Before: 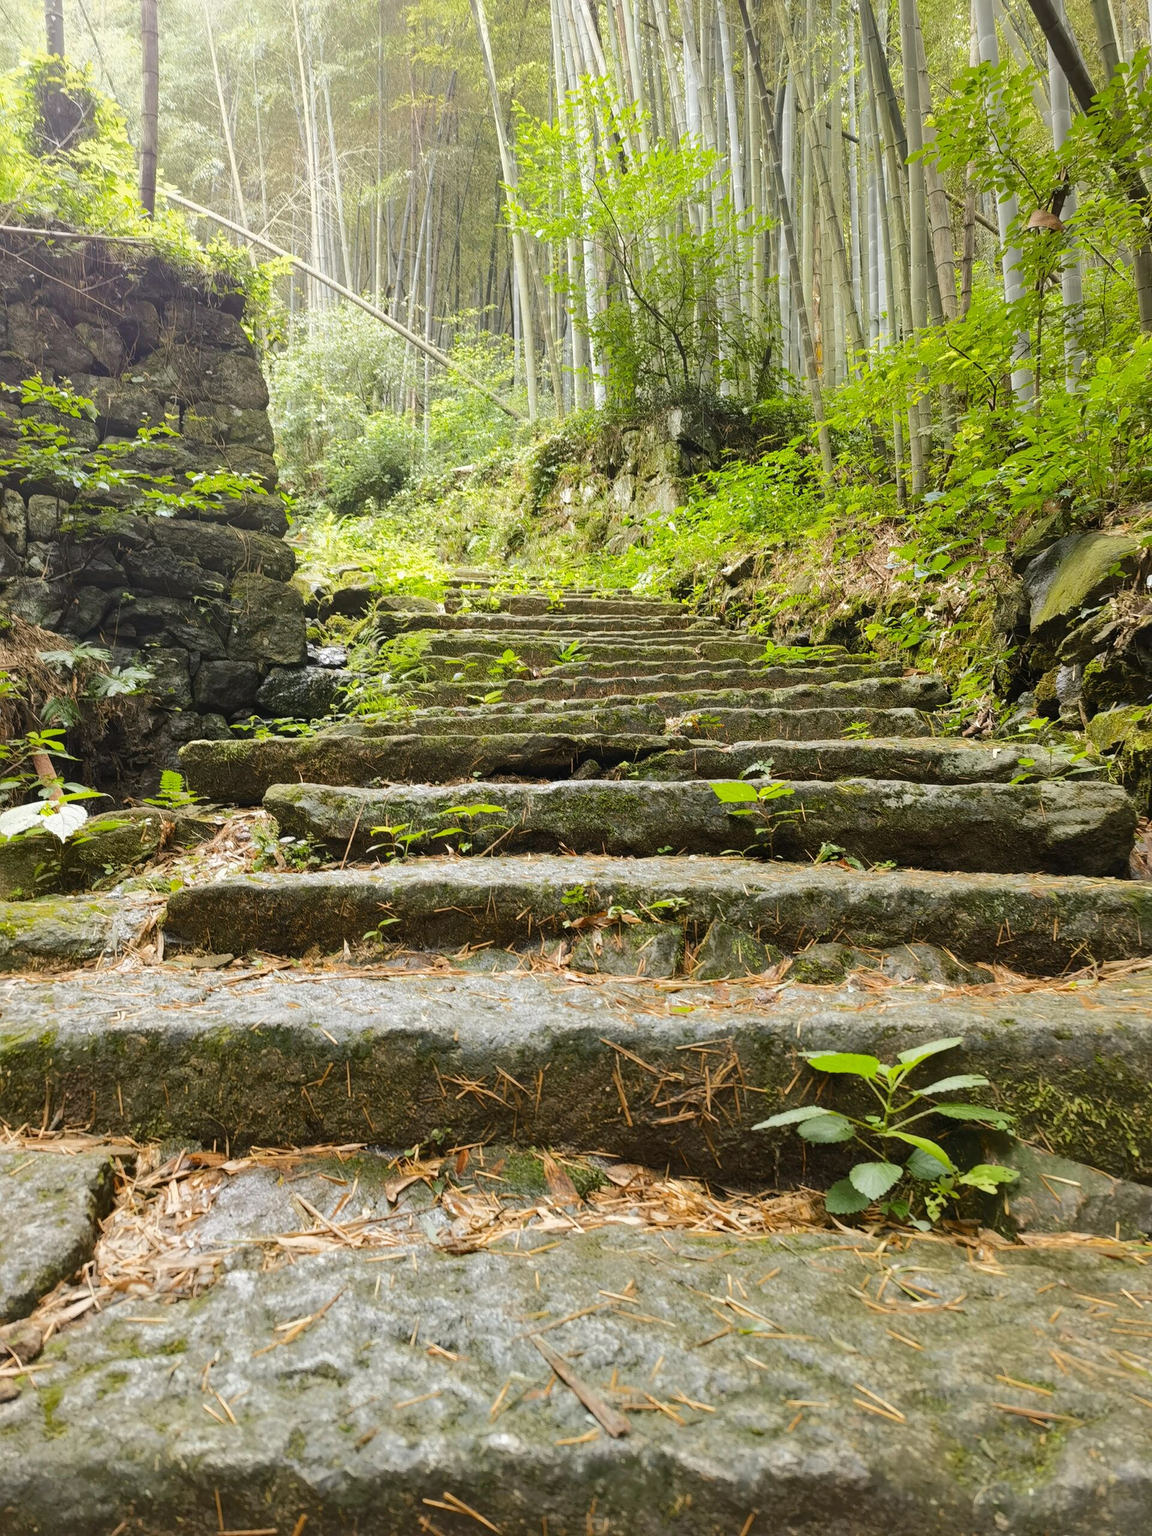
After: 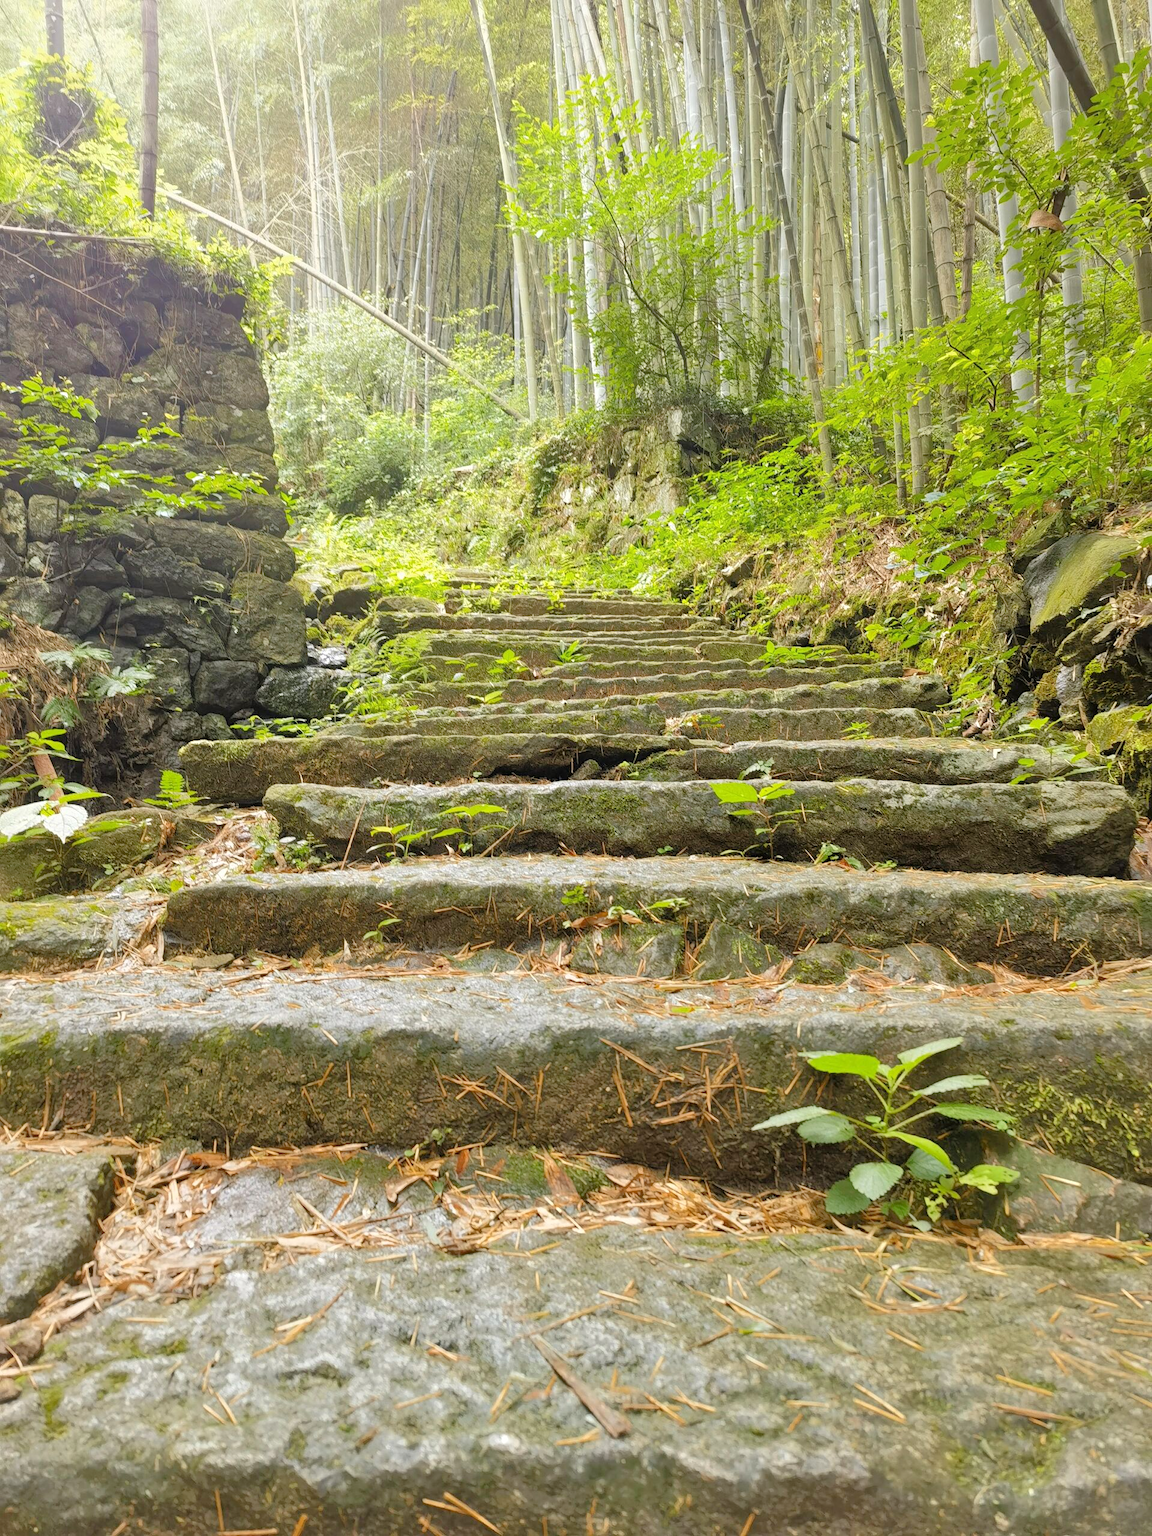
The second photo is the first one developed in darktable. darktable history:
tone equalizer: -7 EV 0.162 EV, -6 EV 0.582 EV, -5 EV 1.15 EV, -4 EV 1.35 EV, -3 EV 1.16 EV, -2 EV 0.6 EV, -1 EV 0.148 EV
shadows and highlights: shadows -68.14, highlights 36.01, highlights color adjustment 73.49%, soften with gaussian
